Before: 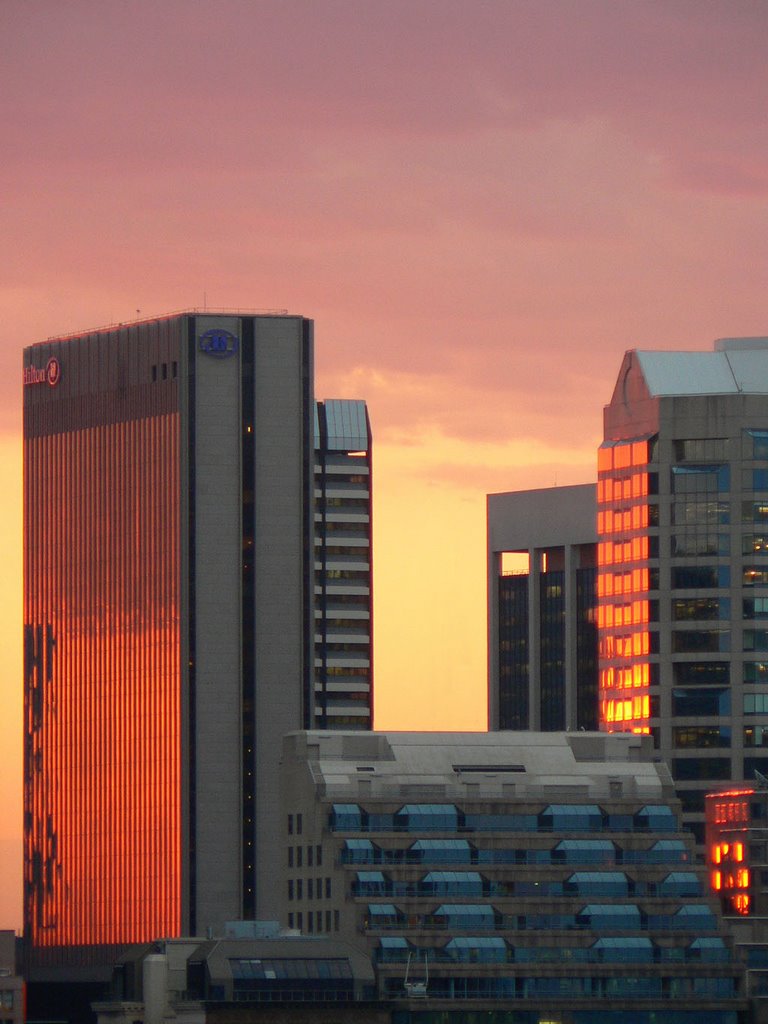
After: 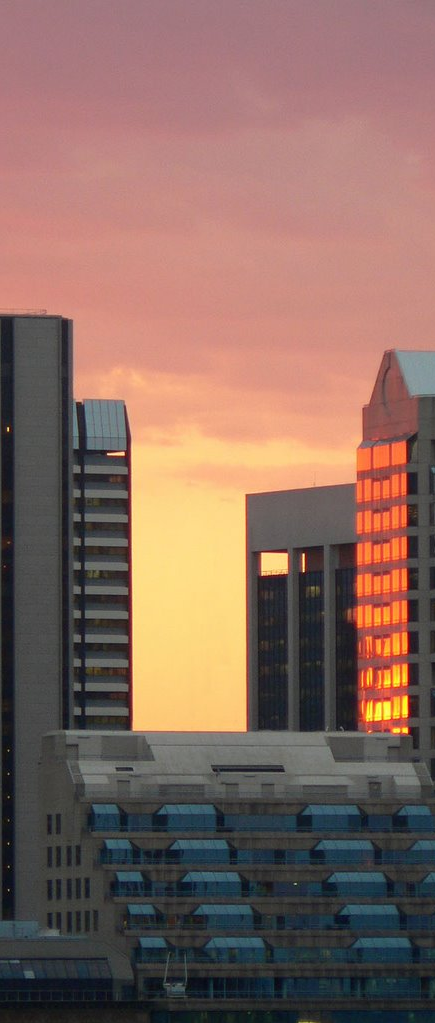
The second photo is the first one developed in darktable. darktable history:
crop: left 31.508%, top 0.019%, right 11.83%
